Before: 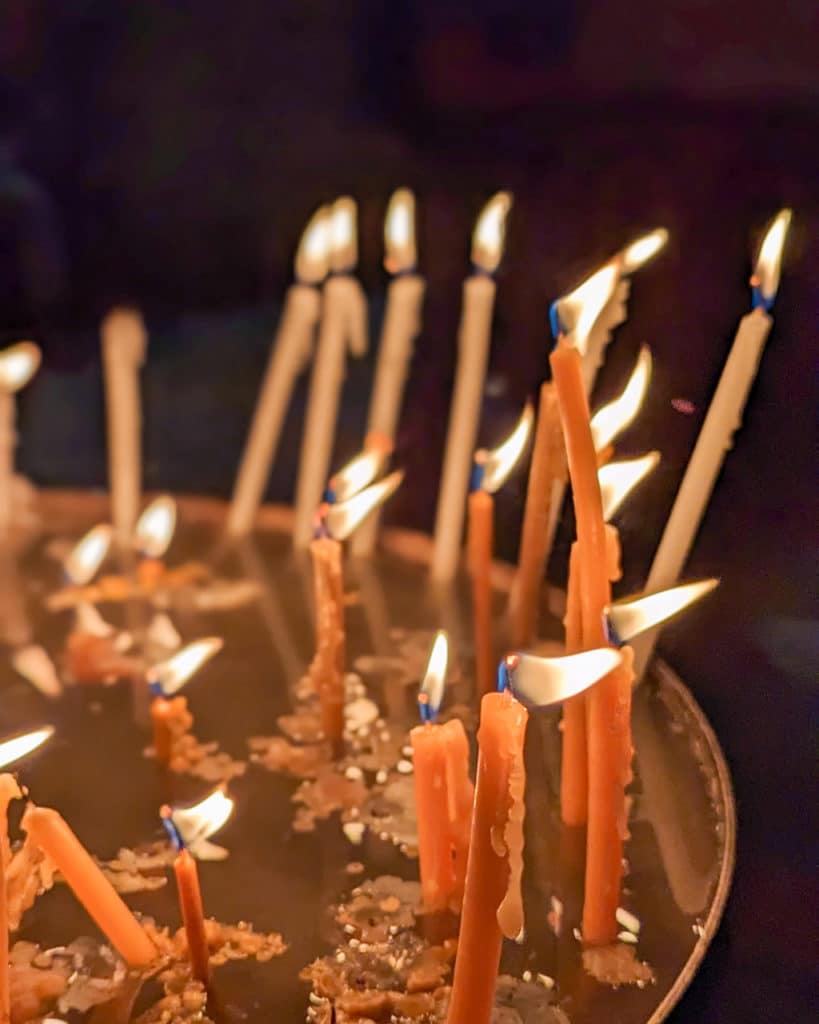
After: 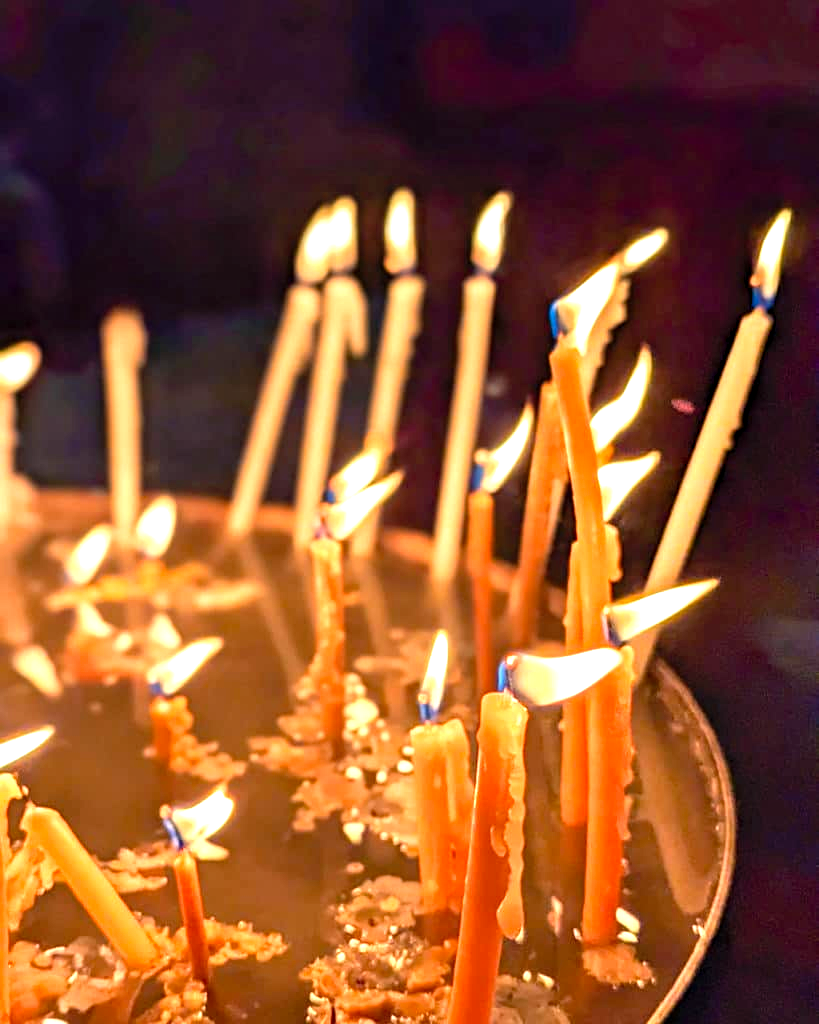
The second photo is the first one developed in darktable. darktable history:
levels: levels [0, 0.352, 0.703]
haze removal: compatibility mode true, adaptive false
